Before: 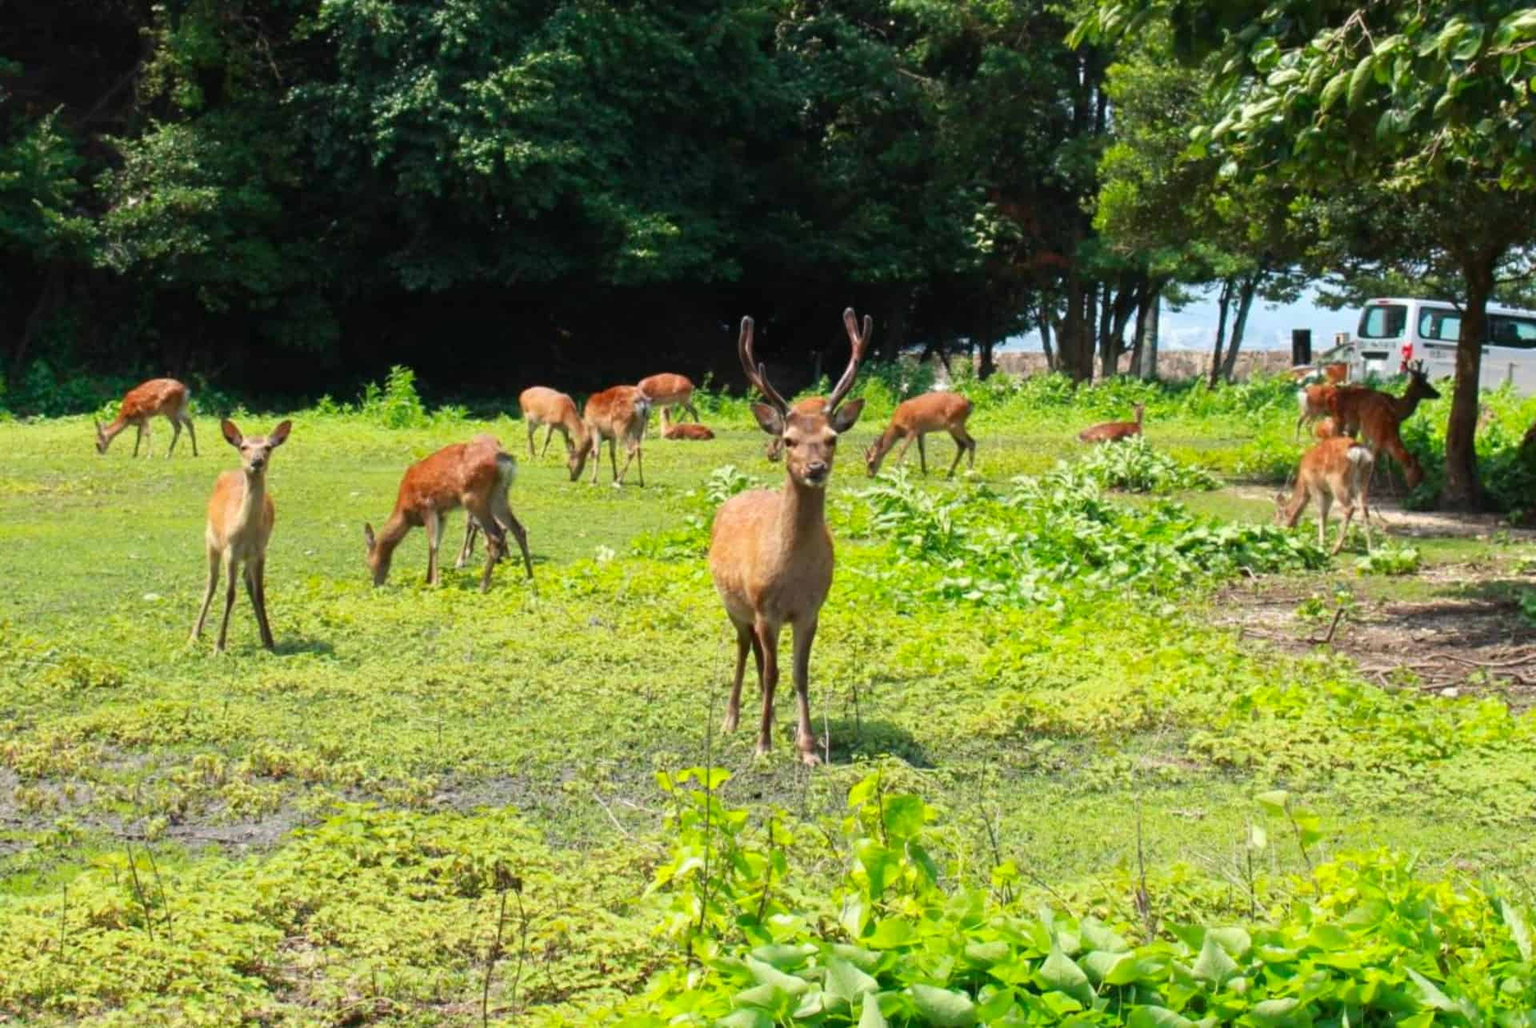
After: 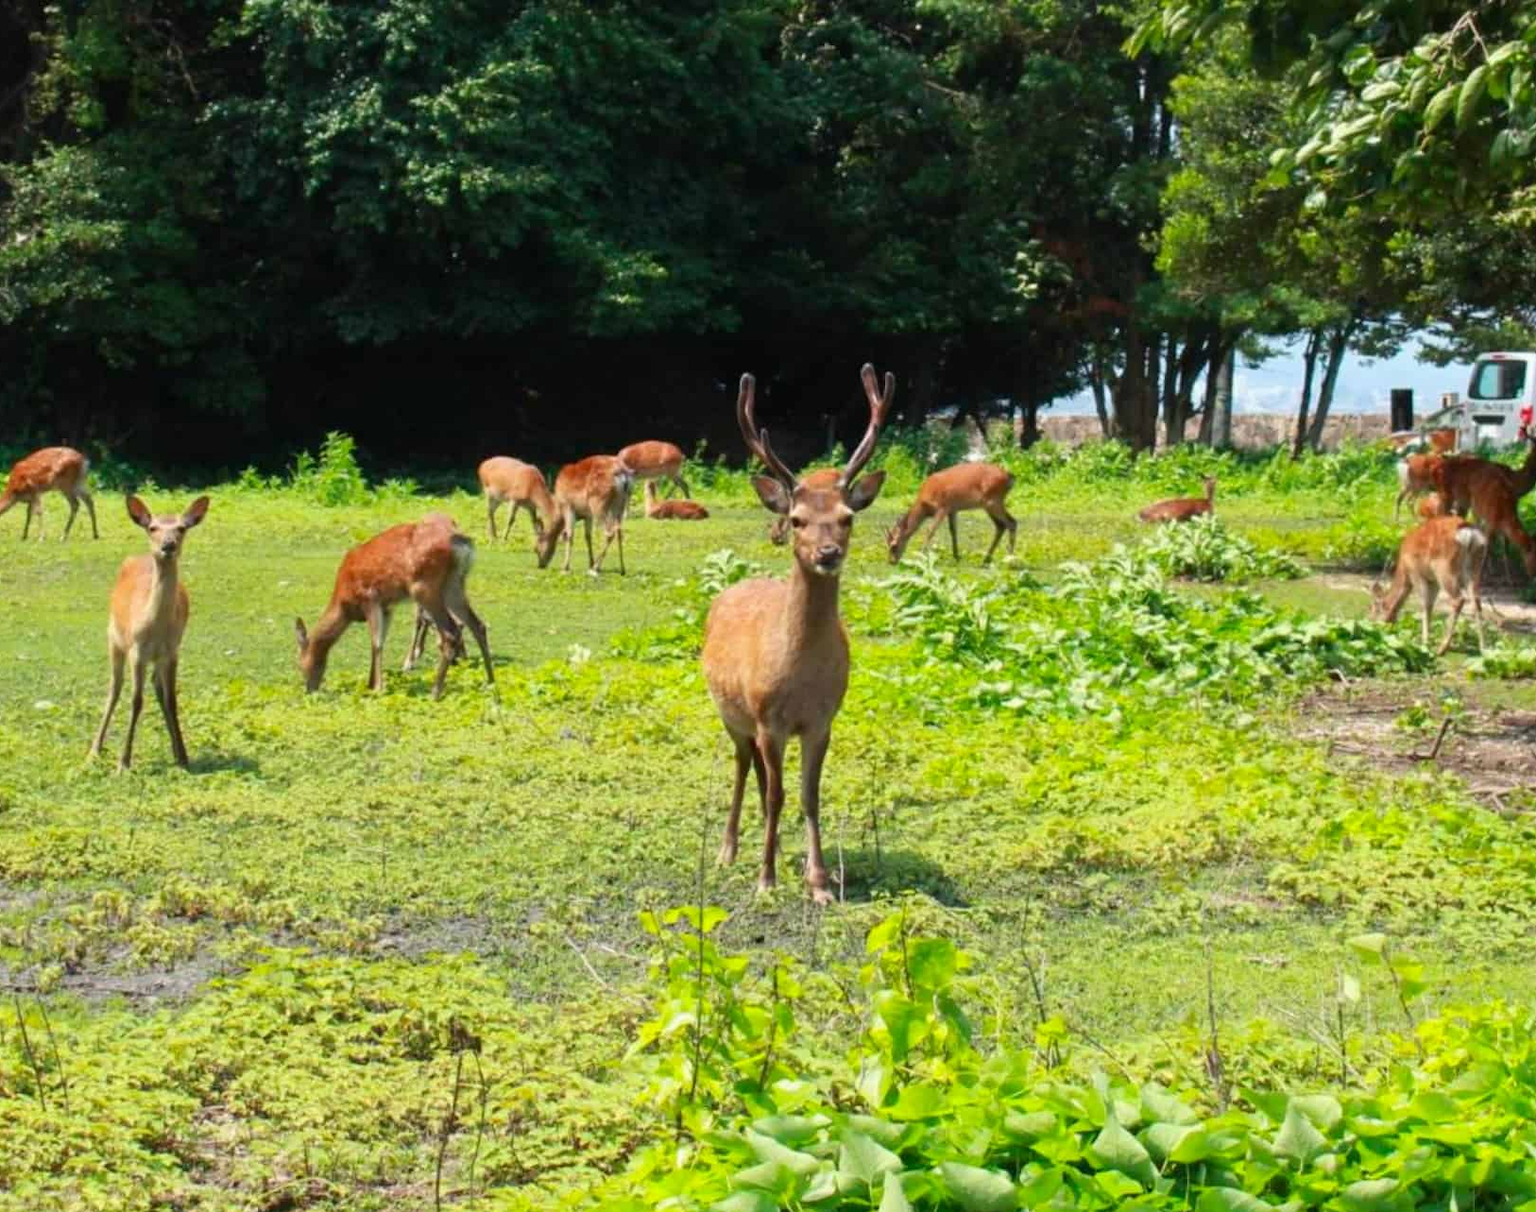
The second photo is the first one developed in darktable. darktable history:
crop: left 7.452%, right 7.856%
exposure: exposure -0.04 EV, compensate exposure bias true, compensate highlight preservation false
